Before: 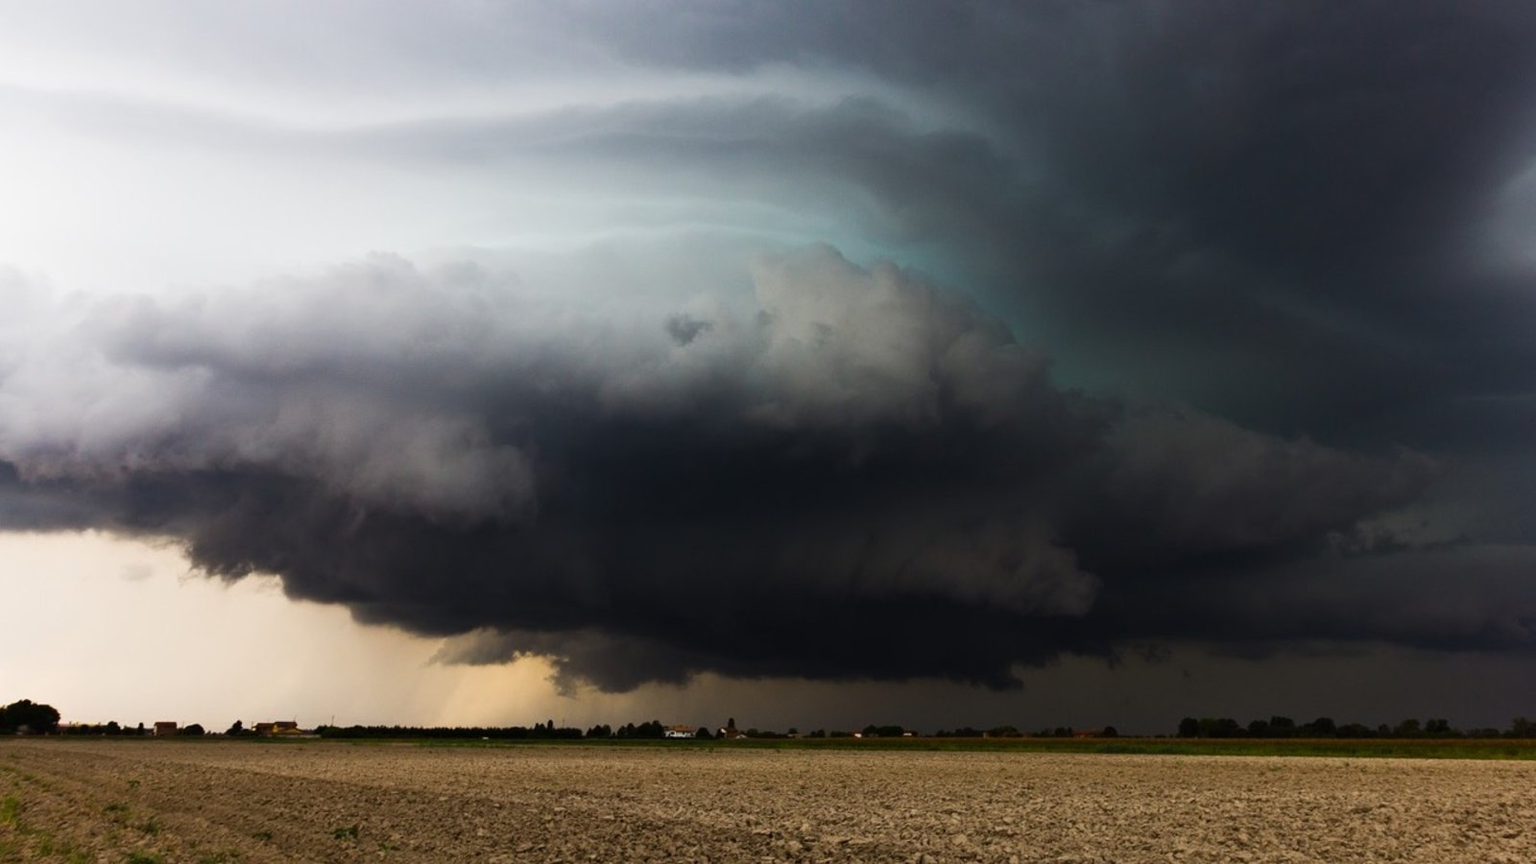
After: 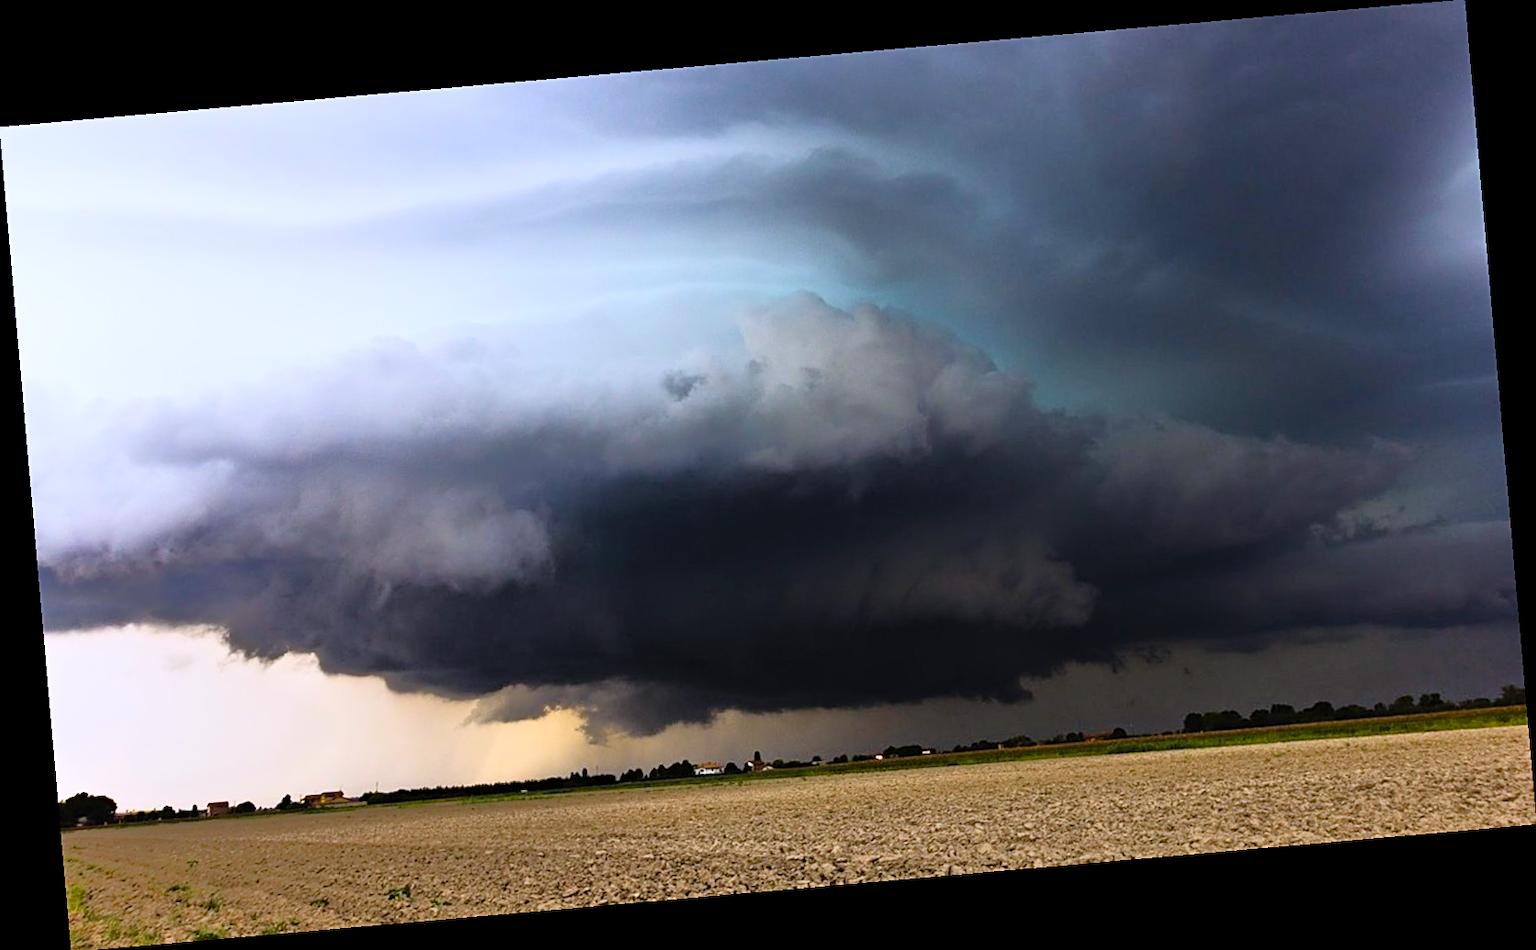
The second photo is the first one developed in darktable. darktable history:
rotate and perspective: rotation -4.98°, automatic cropping off
tone equalizer: -8 EV -0.528 EV, -7 EV -0.319 EV, -6 EV -0.083 EV, -5 EV 0.413 EV, -4 EV 0.985 EV, -3 EV 0.791 EV, -2 EV -0.01 EV, -1 EV 0.14 EV, +0 EV -0.012 EV, smoothing 1
sharpen: on, module defaults
contrast brightness saturation: contrast 0.2, brightness 0.16, saturation 0.22
white balance: red 0.967, blue 1.119, emerald 0.756
haze removal: strength 0.12, distance 0.25, compatibility mode true, adaptive false
